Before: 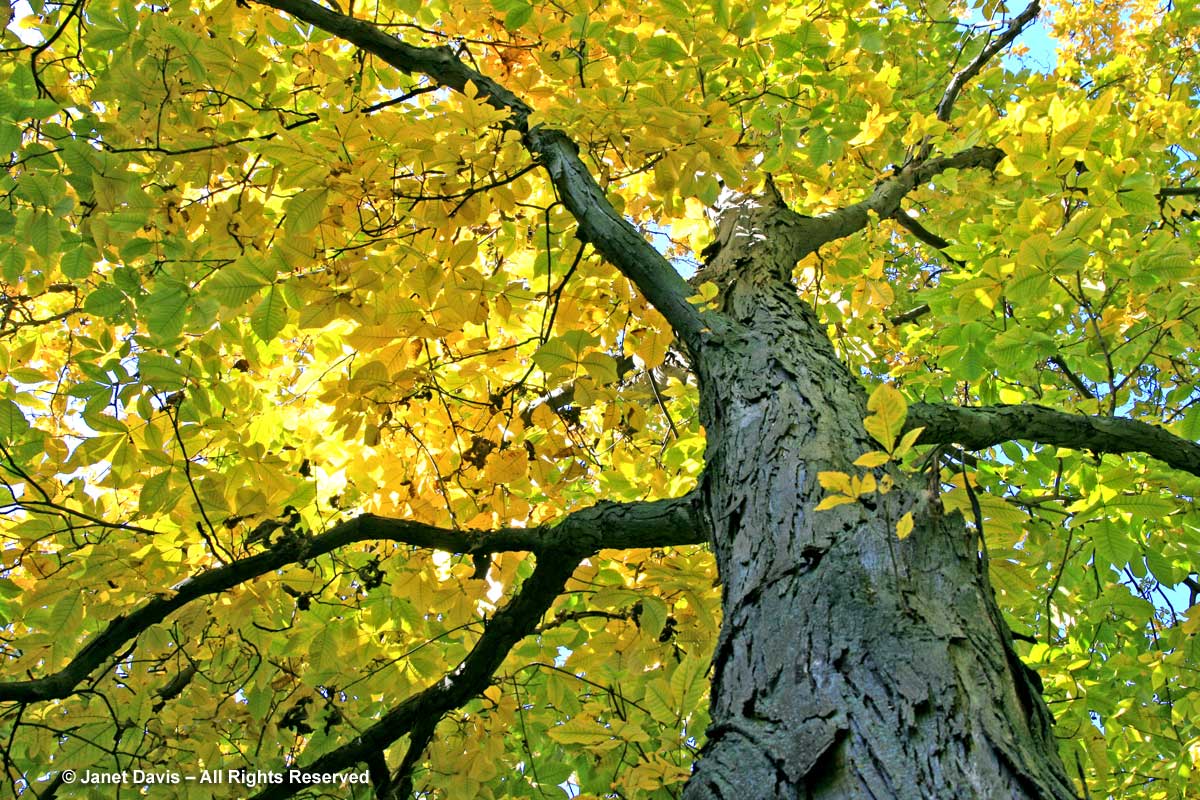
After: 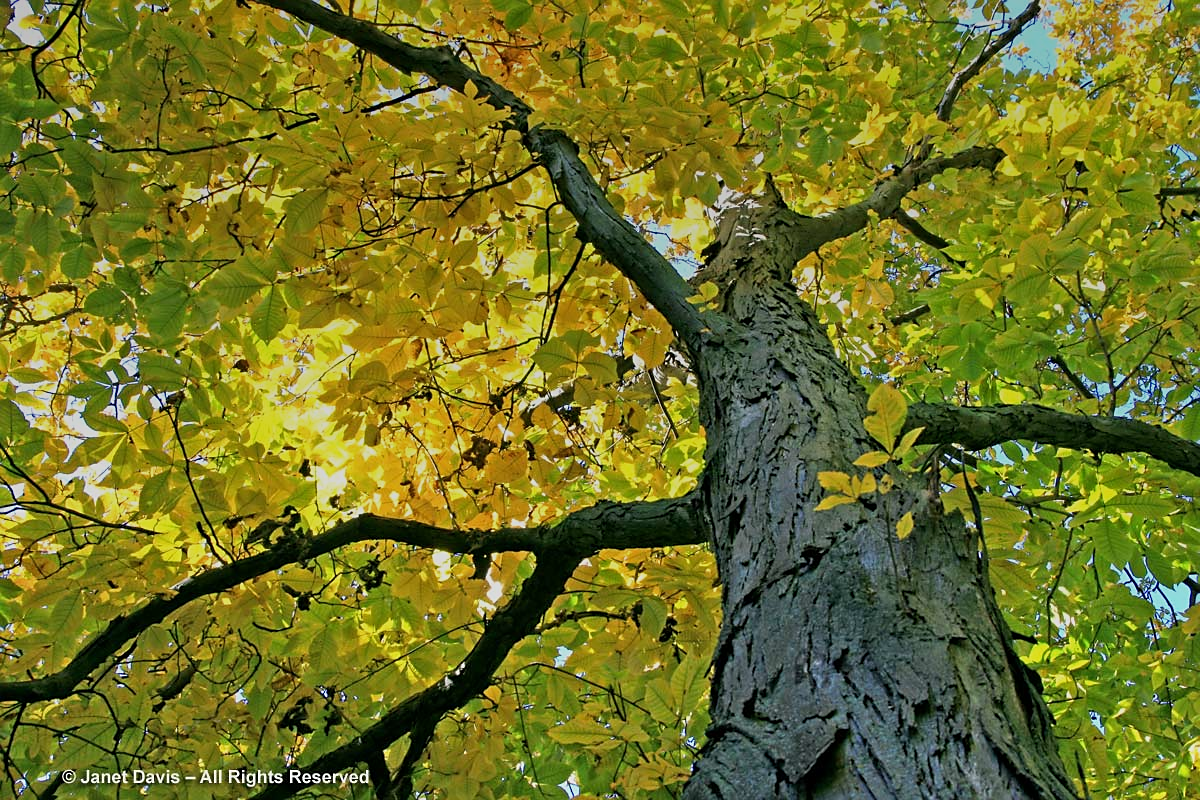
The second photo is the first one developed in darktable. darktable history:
graduated density: on, module defaults
sharpen: radius 1.559, amount 0.373, threshold 1.271
exposure: exposure -0.36 EV, compensate highlight preservation false
